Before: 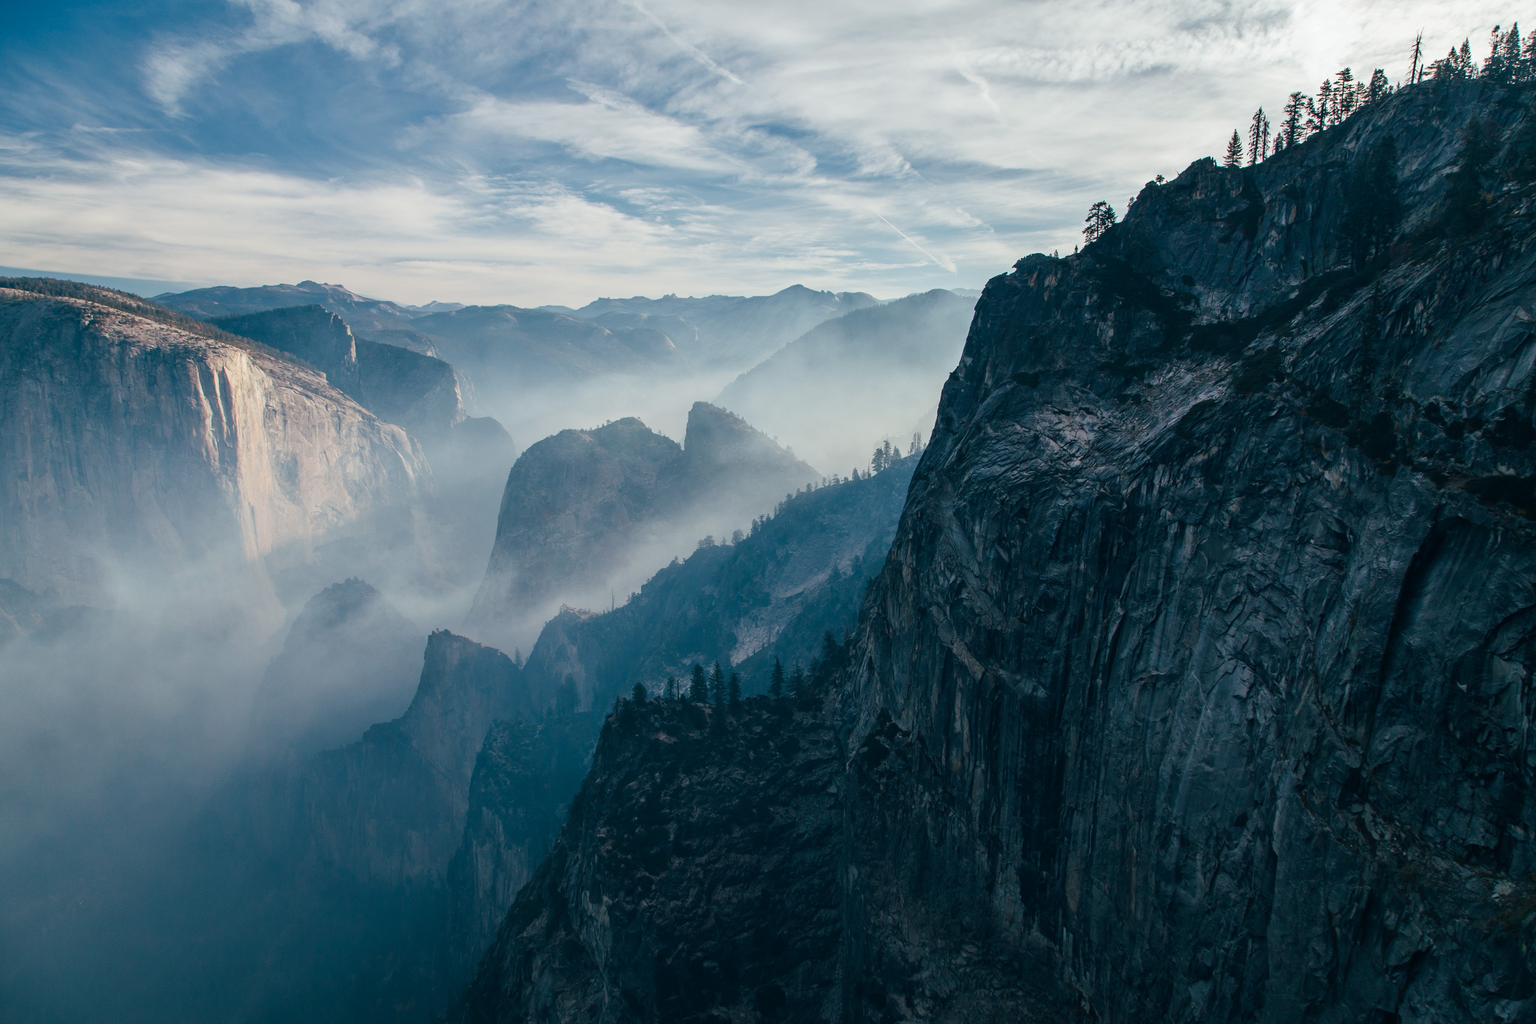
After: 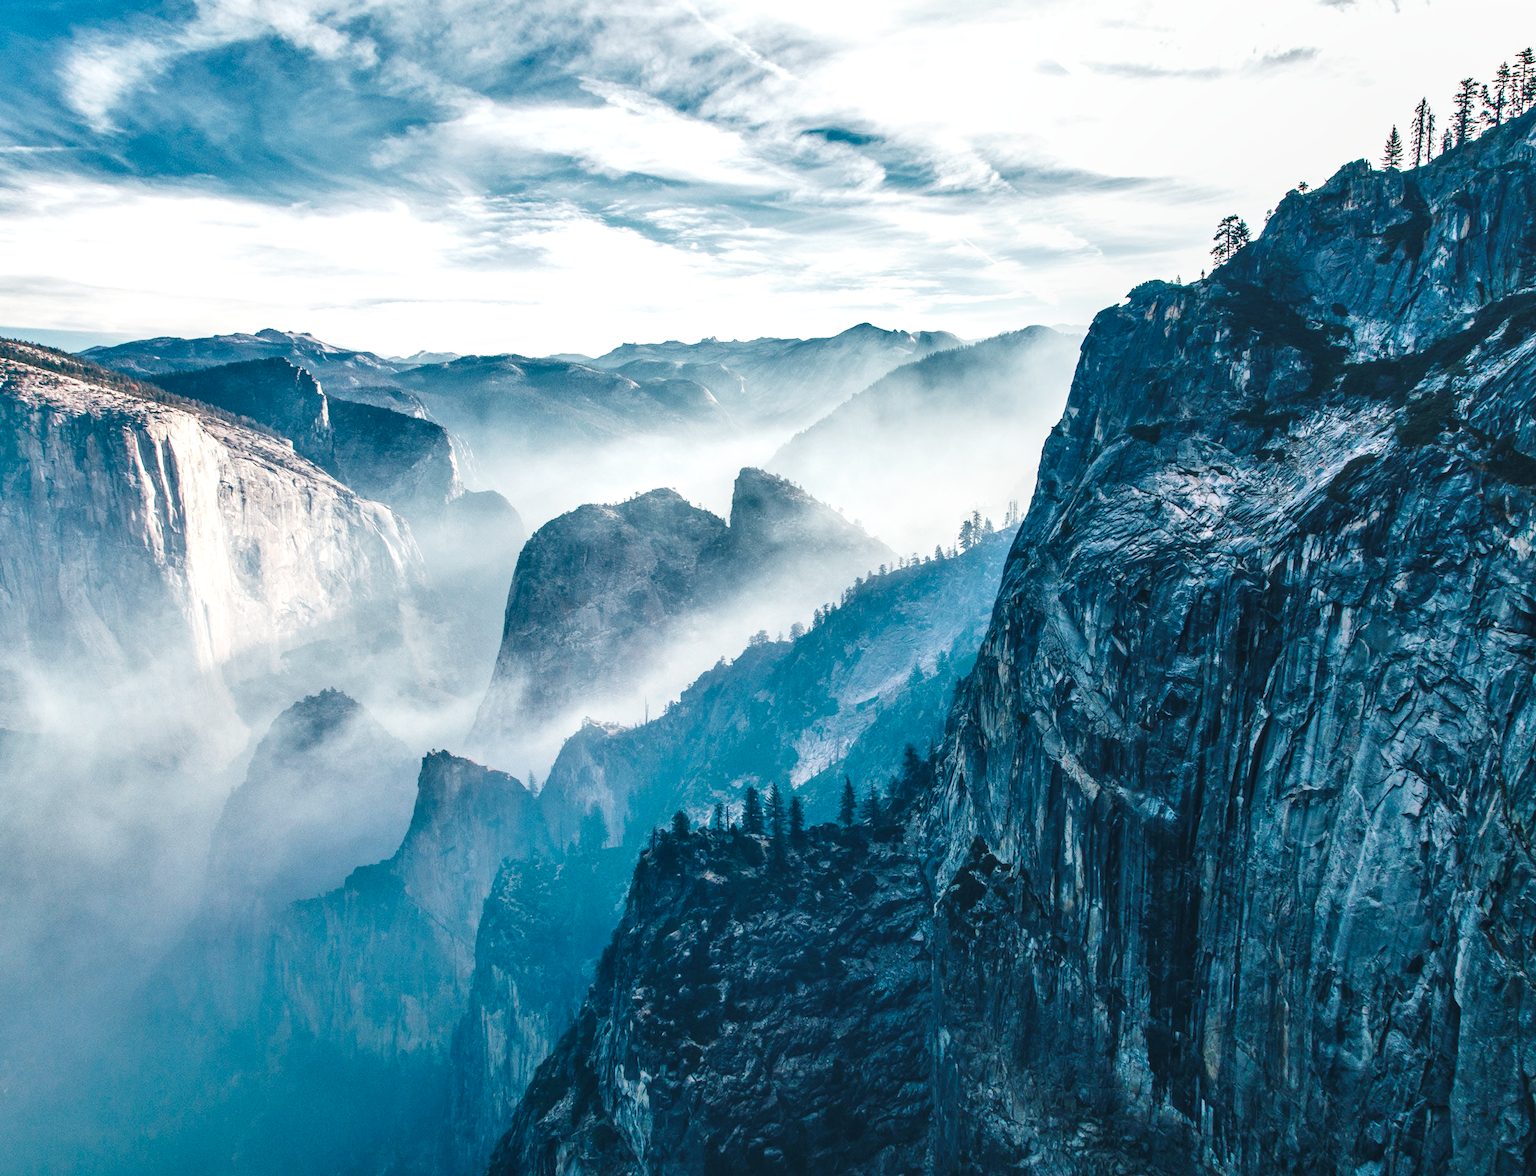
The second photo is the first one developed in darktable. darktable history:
base curve: curves: ch0 [(0, 0) (0.028, 0.03) (0.121, 0.232) (0.46, 0.748) (0.859, 0.968) (1, 1)], preserve colors none
crop and rotate: angle 1°, left 4.281%, top 0.642%, right 11.383%, bottom 2.486%
exposure: black level correction -0.002, exposure 0.708 EV, compensate exposure bias true, compensate highlight preservation false
shadows and highlights: radius 108.52, shadows 44.07, highlights -67.8, low approximation 0.01, soften with gaussian
white balance: emerald 1
local contrast: on, module defaults
